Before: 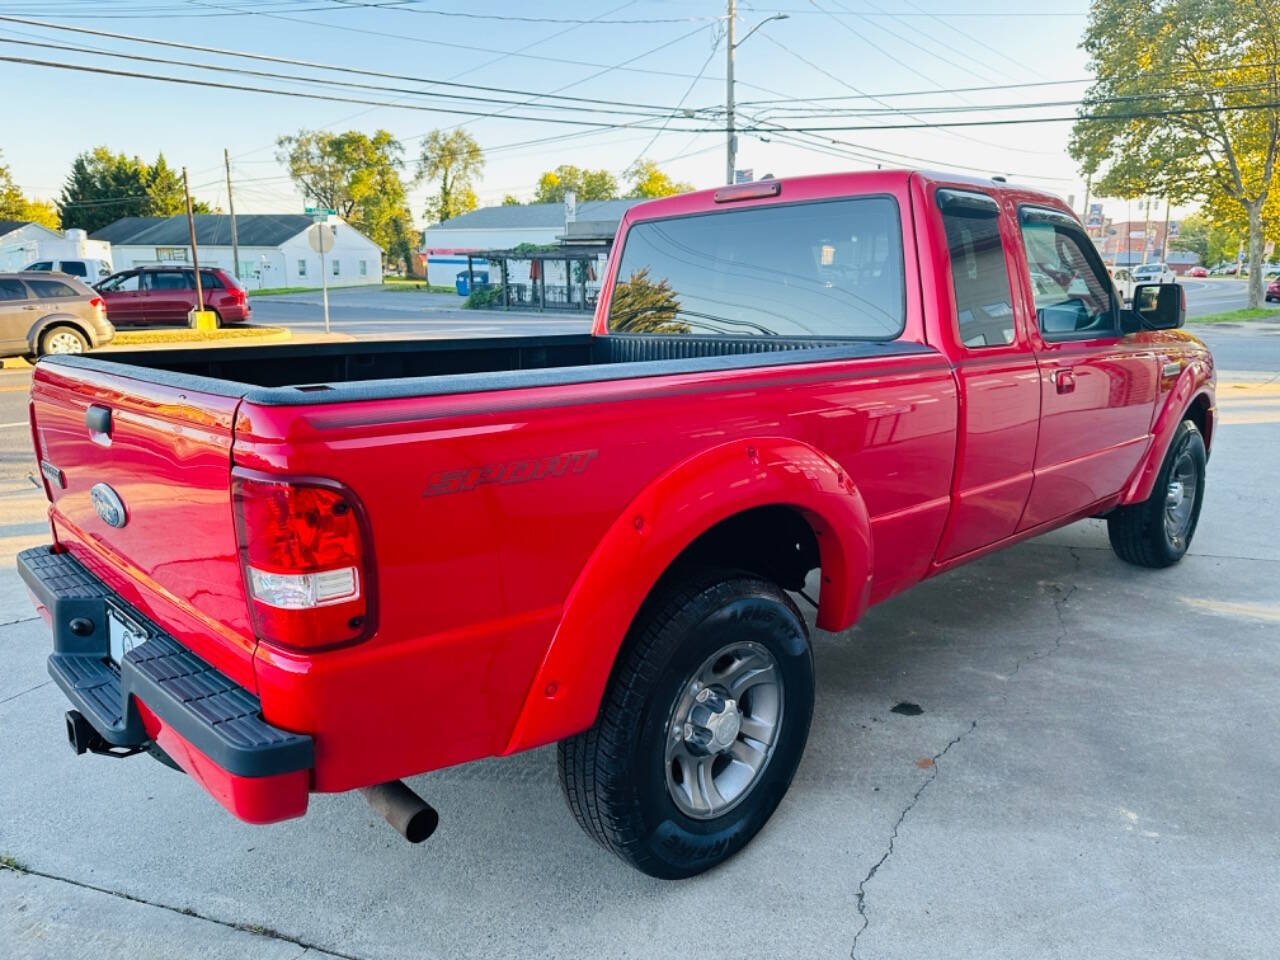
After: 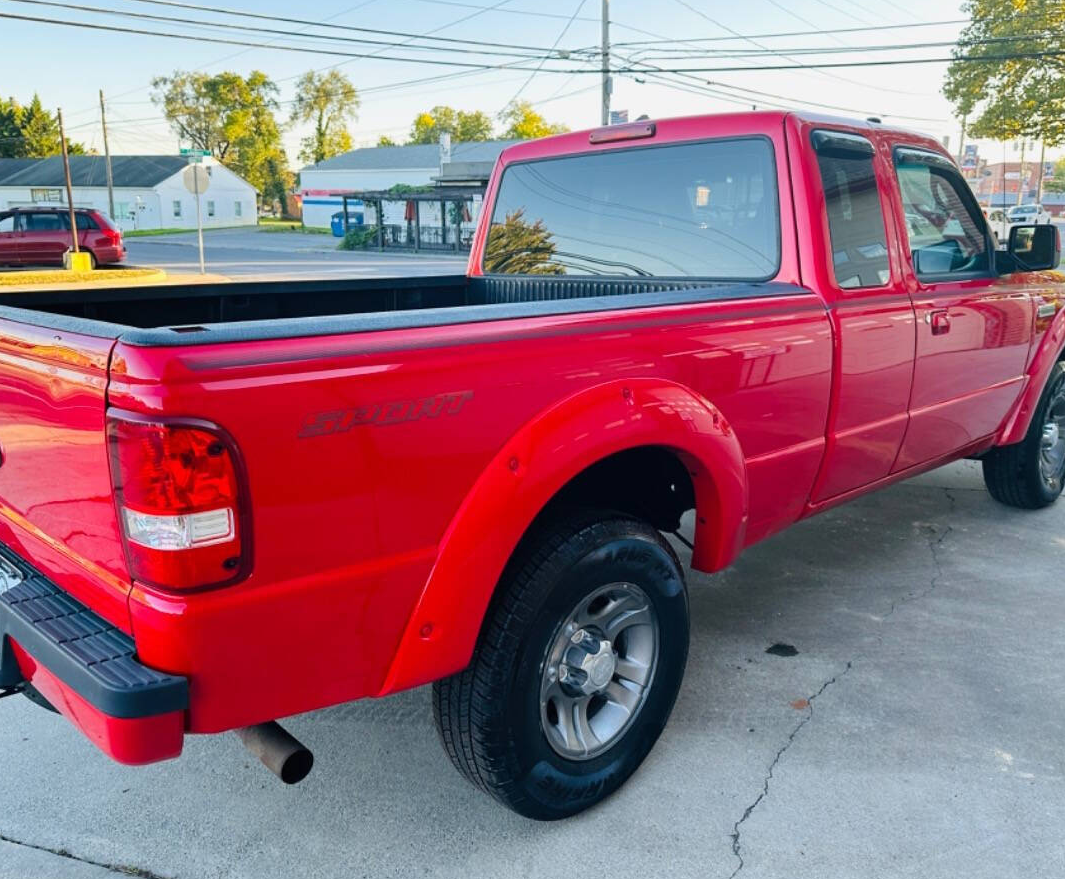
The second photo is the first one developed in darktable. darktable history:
crop: left 9.775%, top 6.25%, right 6.979%, bottom 2.173%
